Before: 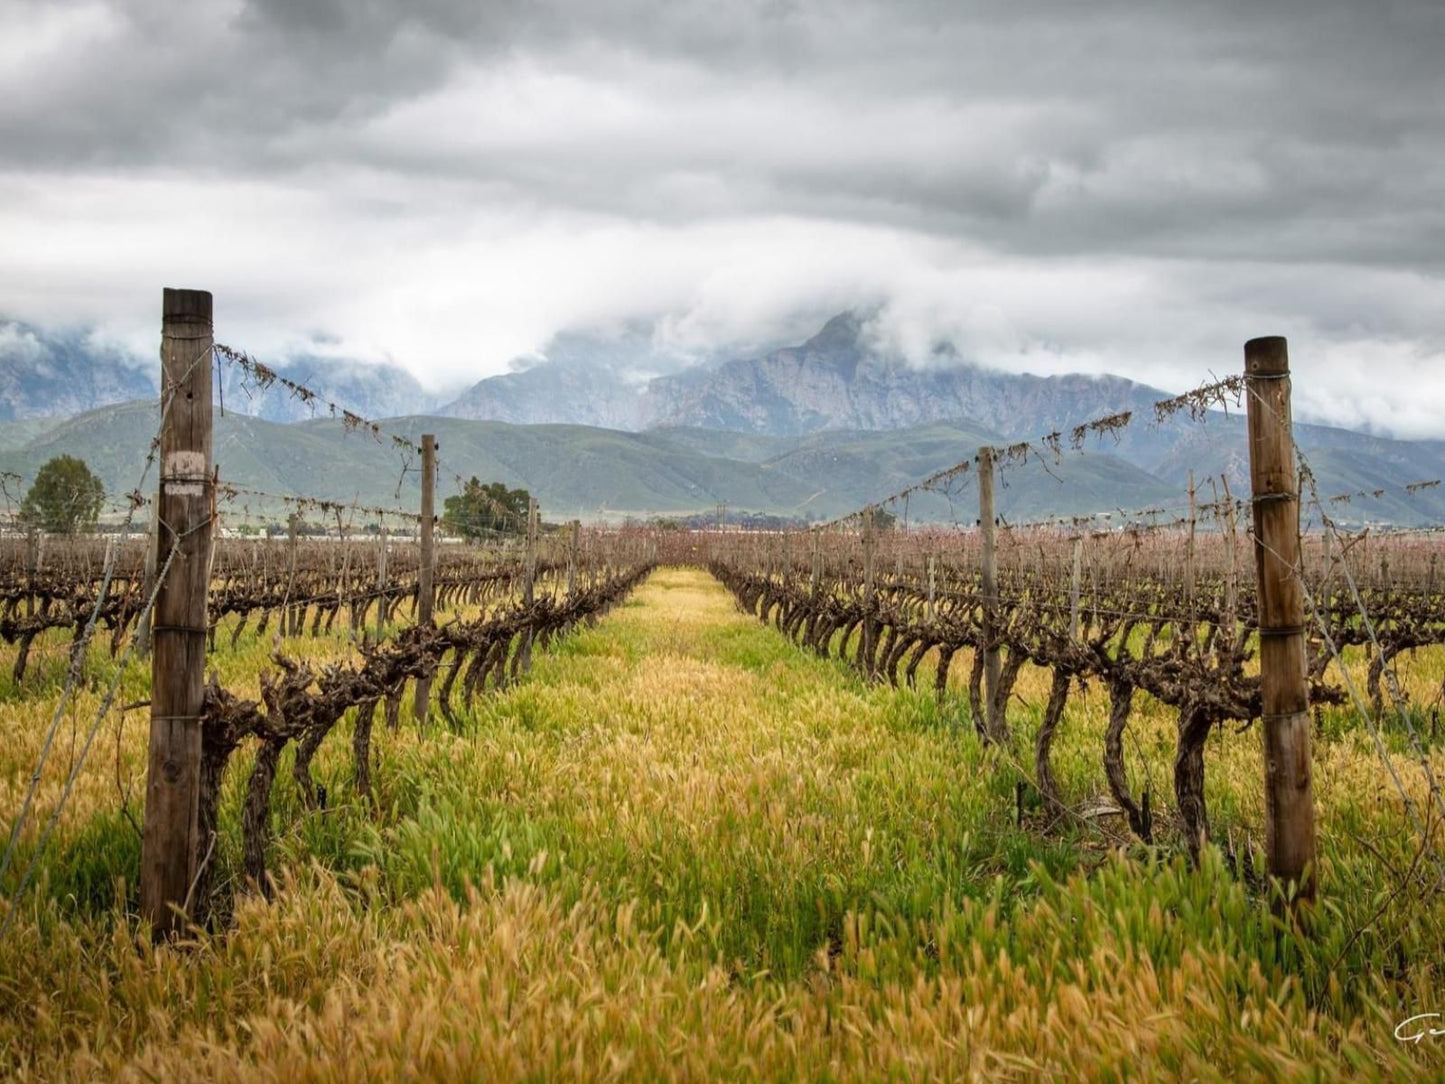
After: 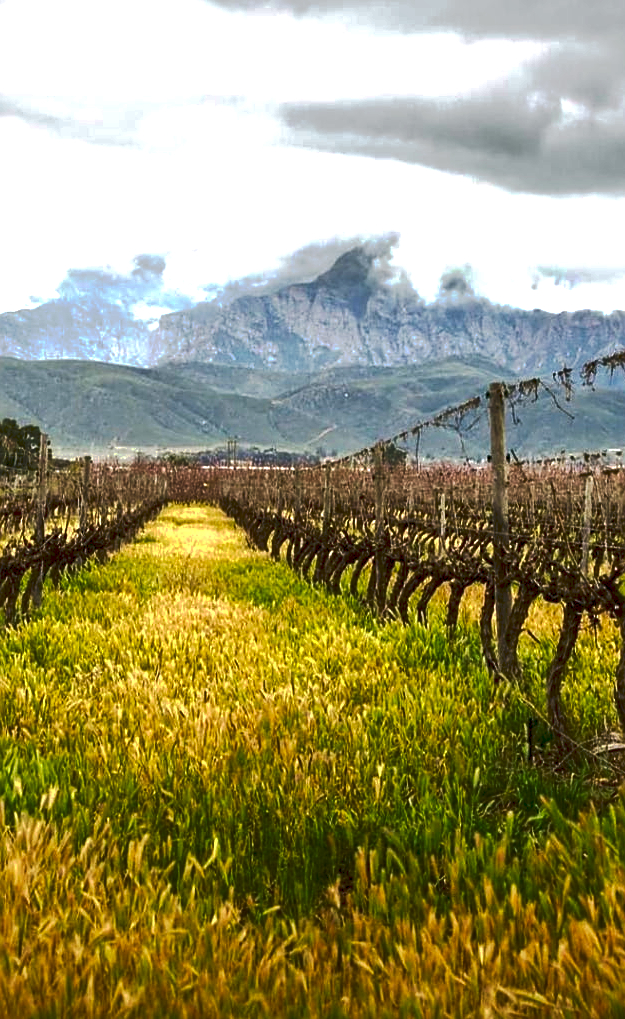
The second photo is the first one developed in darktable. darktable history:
exposure: black level correction 0.001, exposure 0.194 EV, compensate highlight preservation false
crop: left 33.868%, top 5.981%, right 22.824%
color balance rgb: shadows lift › luminance -7.645%, shadows lift › chroma 2.386%, shadows lift › hue 167.29°, power › chroma 0.265%, power › hue 62.63°, perceptual saturation grading › global saturation 0.354%, perceptual brilliance grading › global brilliance 15.174%, perceptual brilliance grading › shadows -34.624%, global vibrance 20%
local contrast: mode bilateral grid, contrast 21, coarseness 50, detail 119%, midtone range 0.2
contrast brightness saturation: brightness -0.254, saturation 0.197
tone curve: curves: ch0 [(0, 0) (0.003, 0.08) (0.011, 0.088) (0.025, 0.104) (0.044, 0.122) (0.069, 0.141) (0.1, 0.161) (0.136, 0.181) (0.177, 0.209) (0.224, 0.246) (0.277, 0.293) (0.335, 0.343) (0.399, 0.399) (0.468, 0.464) (0.543, 0.54) (0.623, 0.616) (0.709, 0.694) (0.801, 0.757) (0.898, 0.821) (1, 1)], preserve colors none
sharpen: on, module defaults
